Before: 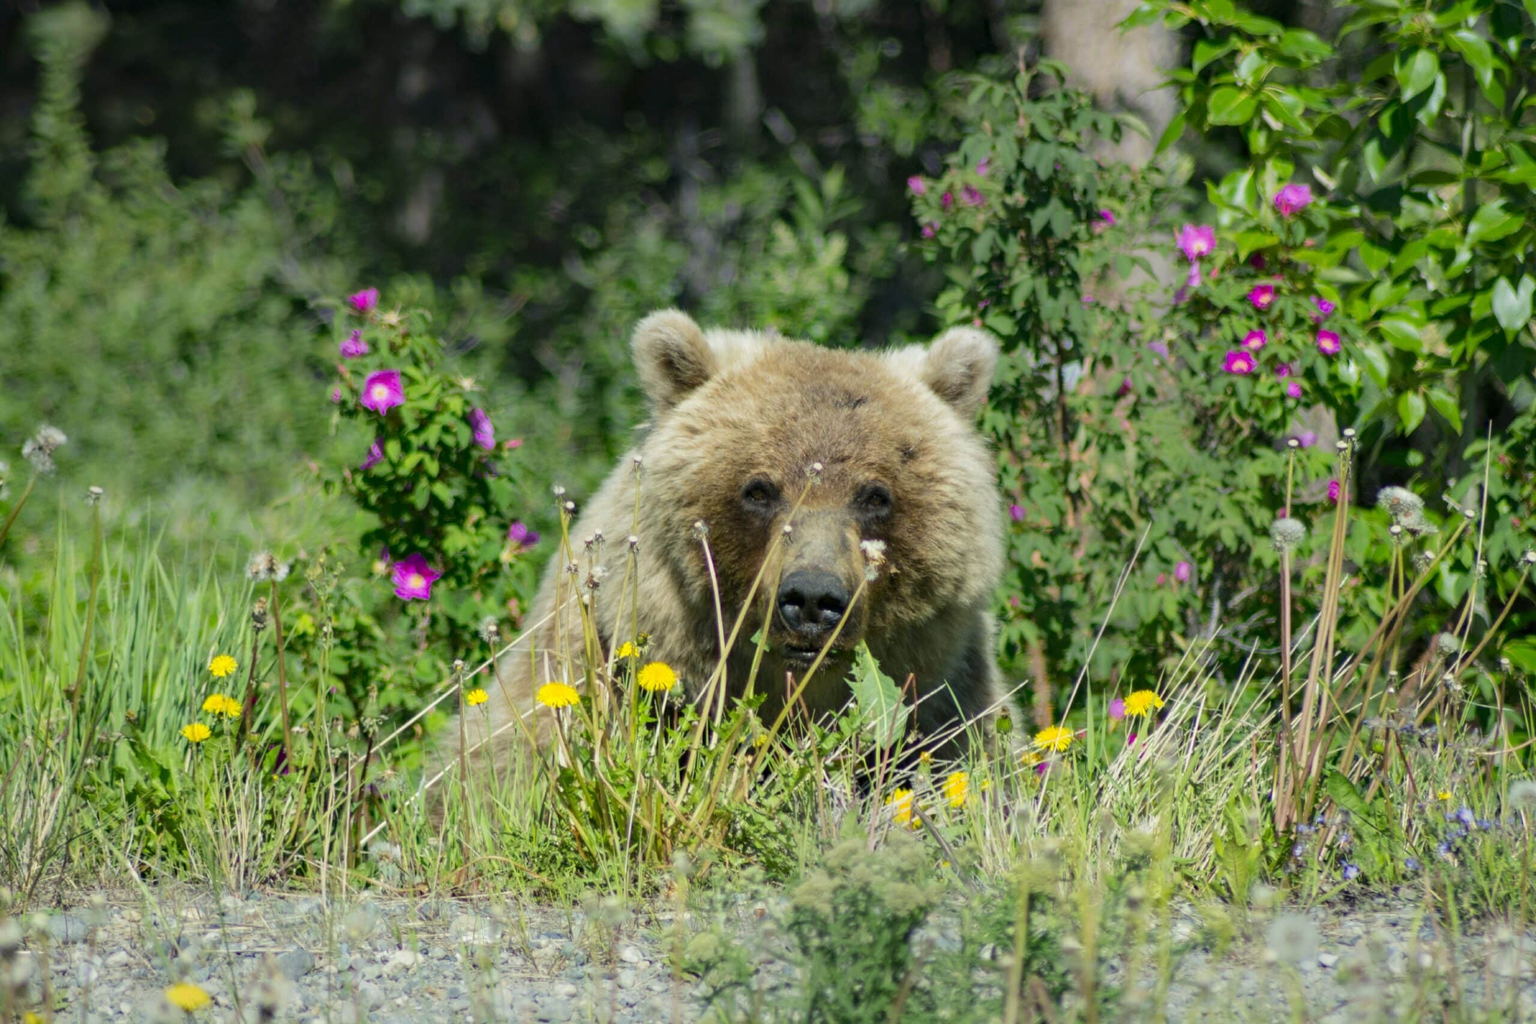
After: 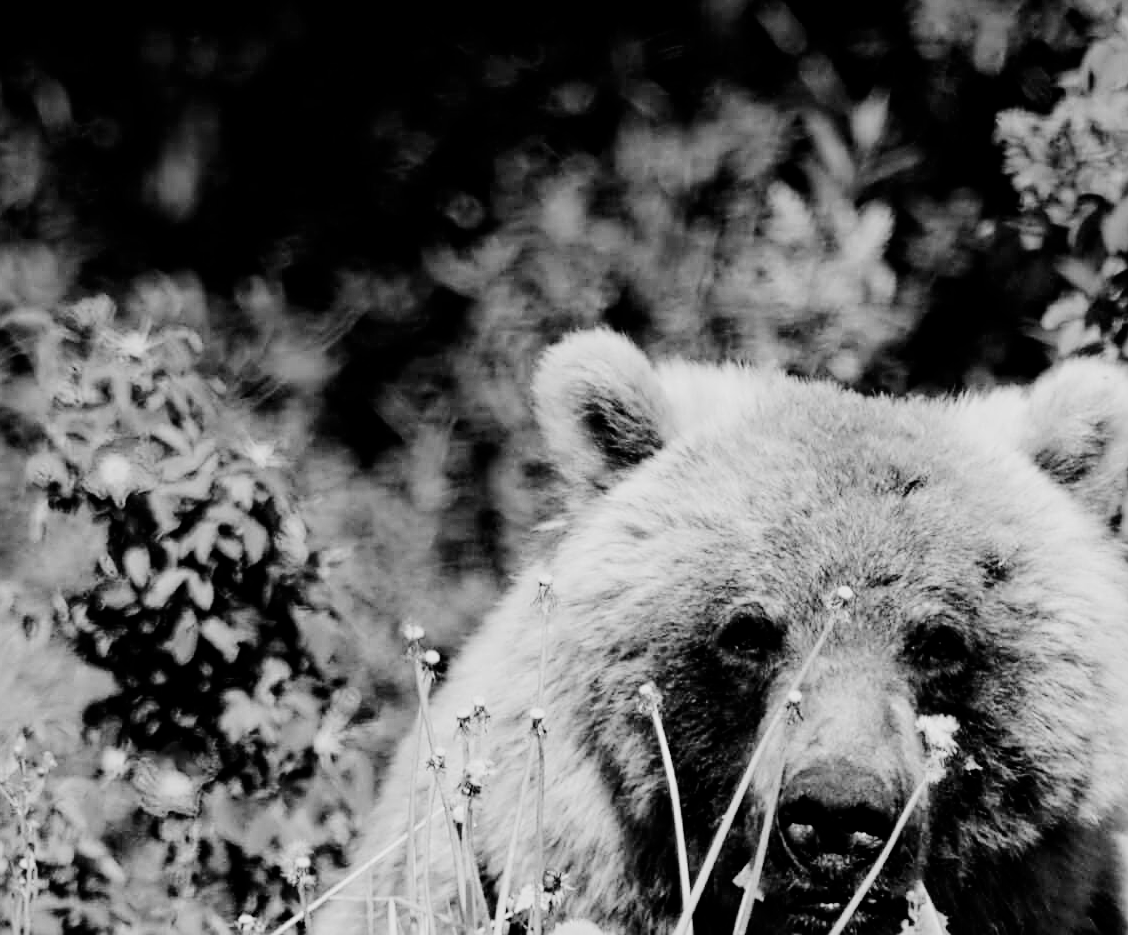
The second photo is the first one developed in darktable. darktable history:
crop: left 20.248%, top 10.86%, right 35.675%, bottom 34.321%
monochrome: on, module defaults
tone curve: curves: ch0 [(0, 0) (0.004, 0) (0.133, 0.071) (0.325, 0.456) (0.832, 0.957) (1, 1)], color space Lab, linked channels, preserve colors none
exposure: black level correction 0, exposure -0.766 EV, compensate highlight preservation false
filmic rgb: middle gray luminance 18.42%, black relative exposure -9 EV, white relative exposure 3.75 EV, threshold 6 EV, target black luminance 0%, hardness 4.85, latitude 67.35%, contrast 0.955, highlights saturation mix 20%, shadows ↔ highlights balance 21.36%, add noise in highlights 0, preserve chrominance luminance Y, color science v3 (2019), use custom middle-gray values true, iterations of high-quality reconstruction 0, contrast in highlights soft, enable highlight reconstruction true
sharpen: on, module defaults
